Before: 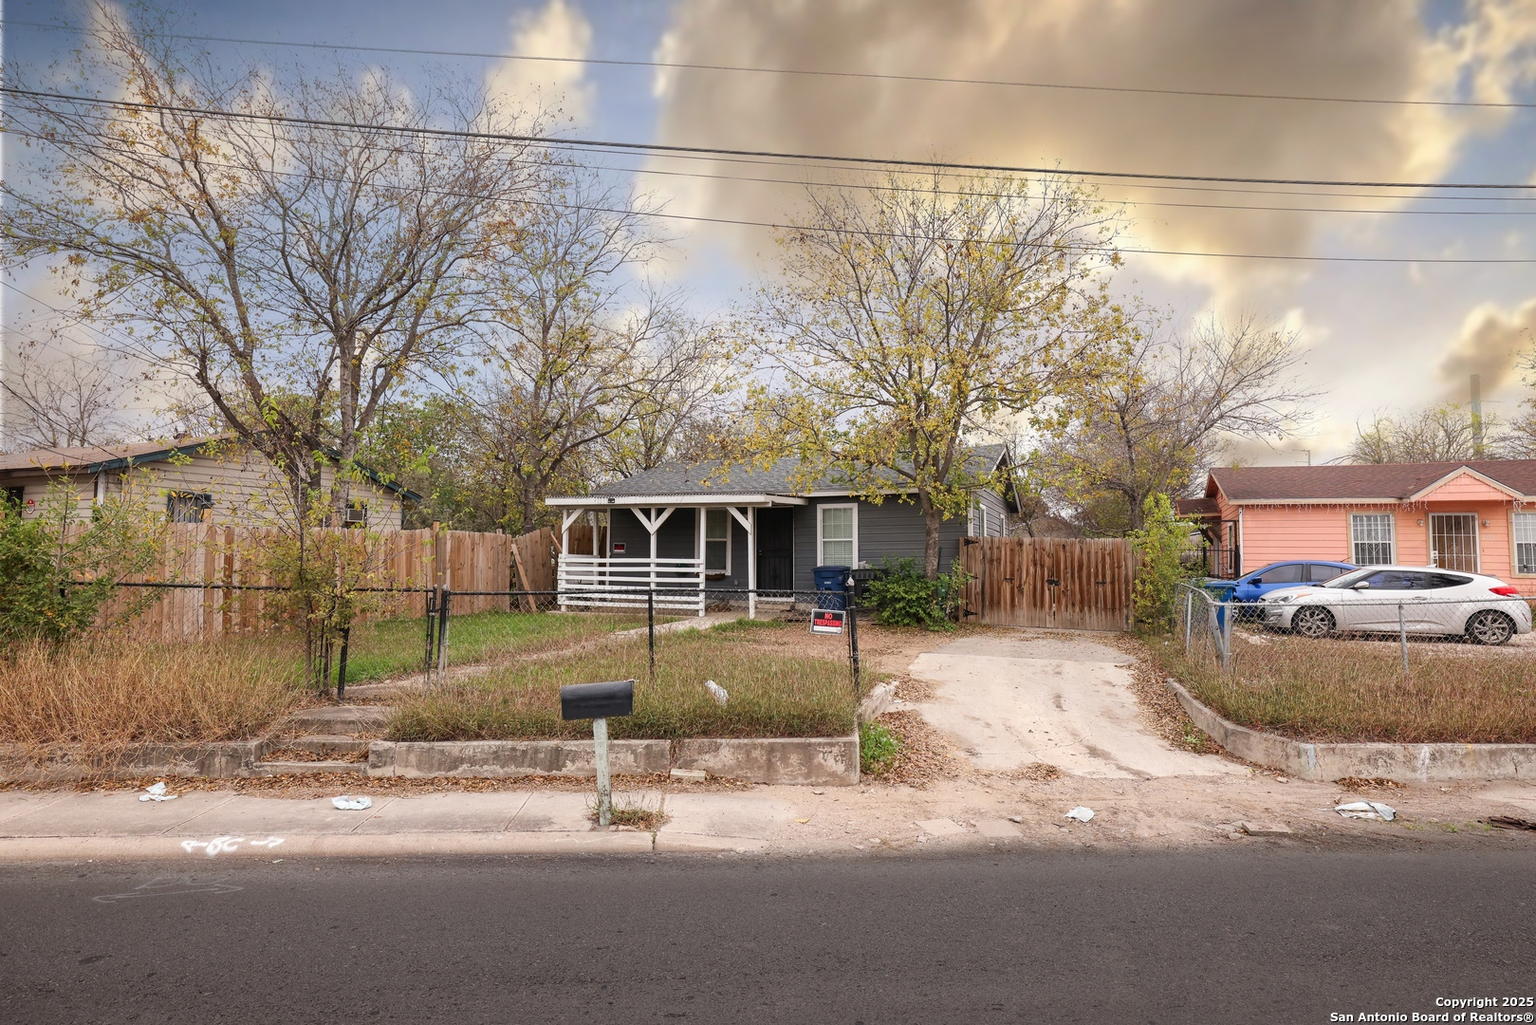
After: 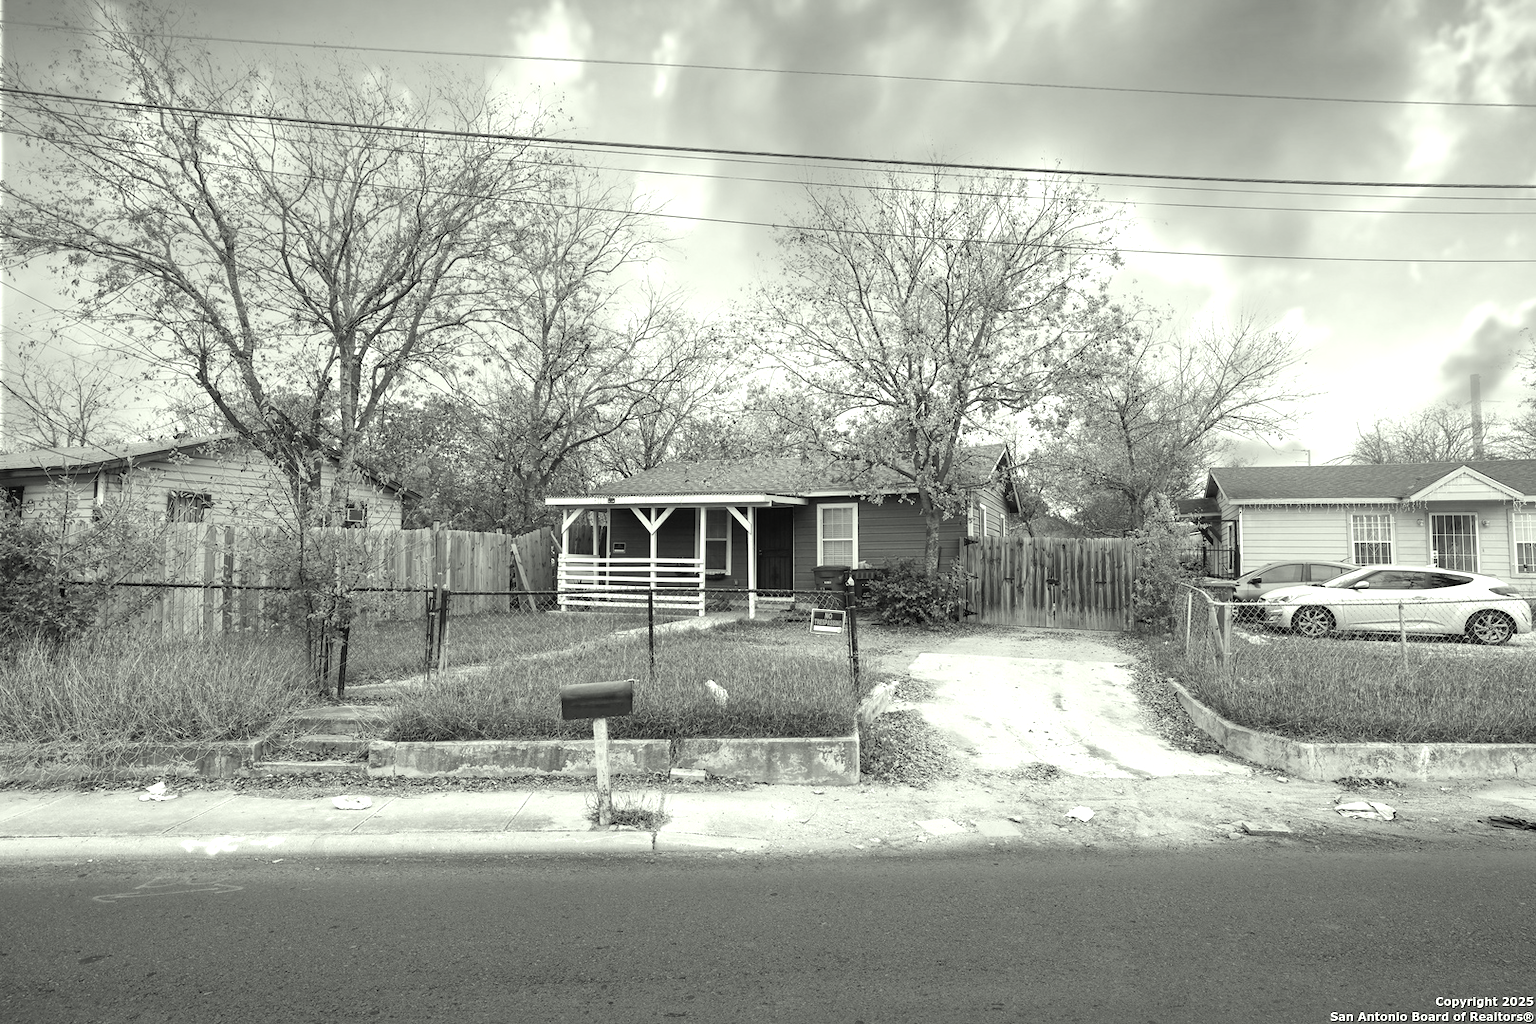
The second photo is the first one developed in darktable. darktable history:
exposure: exposure 0.77 EV, compensate highlight preservation false
color calibration: output gray [0.21, 0.42, 0.37, 0], gray › normalize channels true, illuminant same as pipeline (D50), adaptation XYZ, x 0.346, y 0.359, gamut compression 0
color correction: highlights a* -4.28, highlights b* 6.53
